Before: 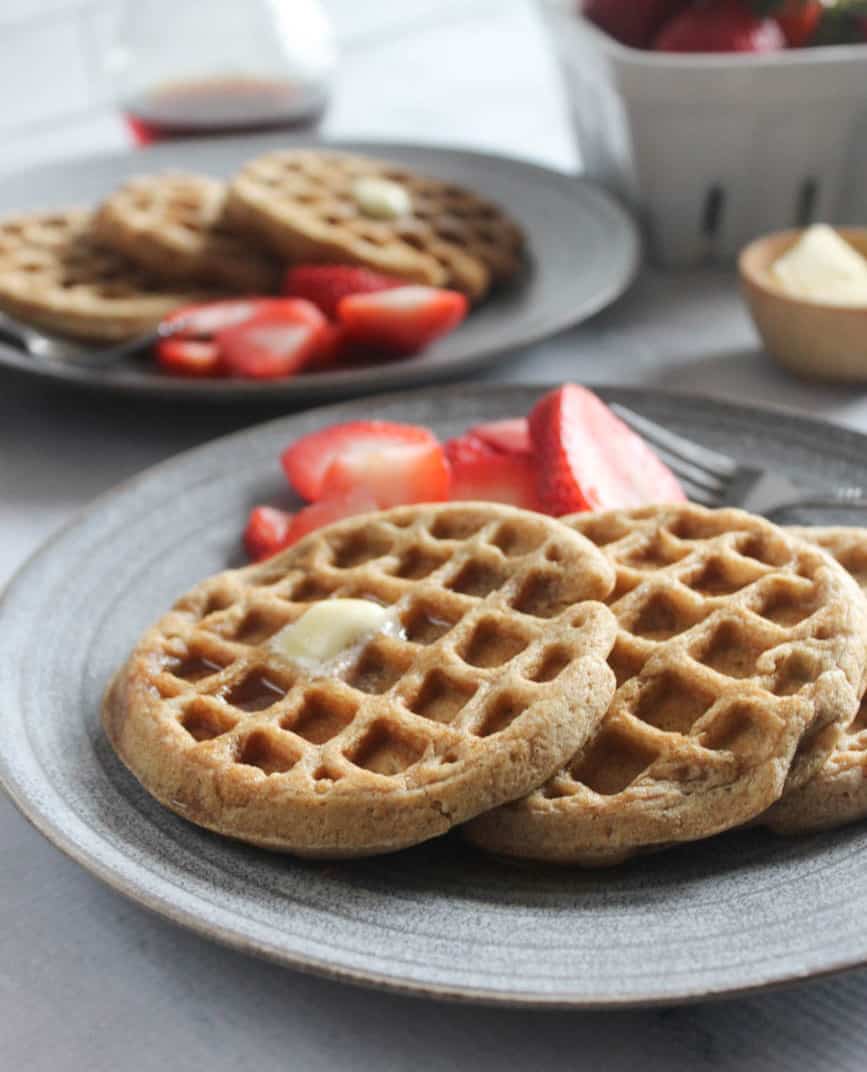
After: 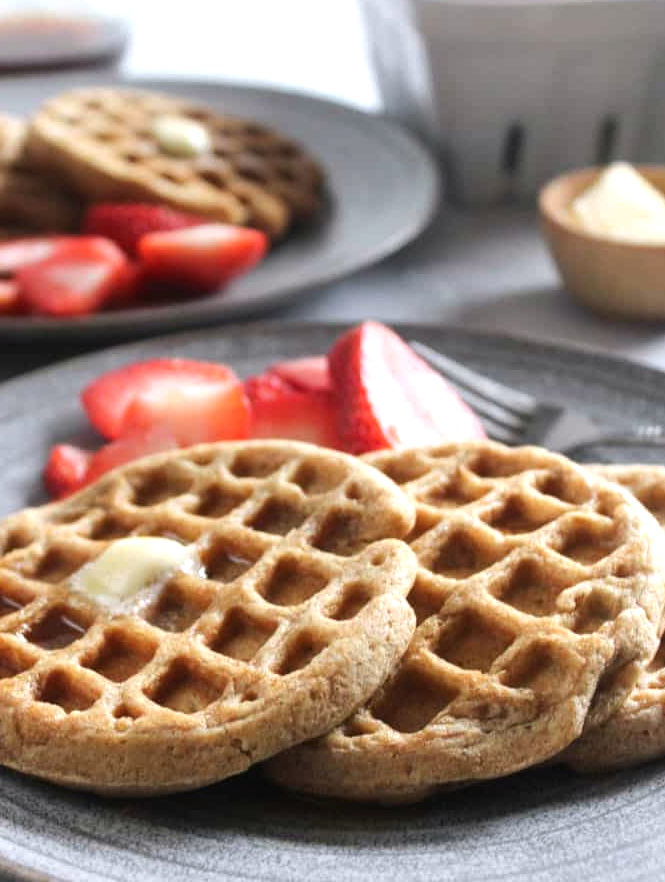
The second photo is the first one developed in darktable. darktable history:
exposure: exposure 0.127 EV, compensate highlight preservation false
white balance: red 1.009, blue 1.027
crop: left 23.095%, top 5.827%, bottom 11.854%
color balance: contrast 10%
contrast brightness saturation: saturation -0.04
